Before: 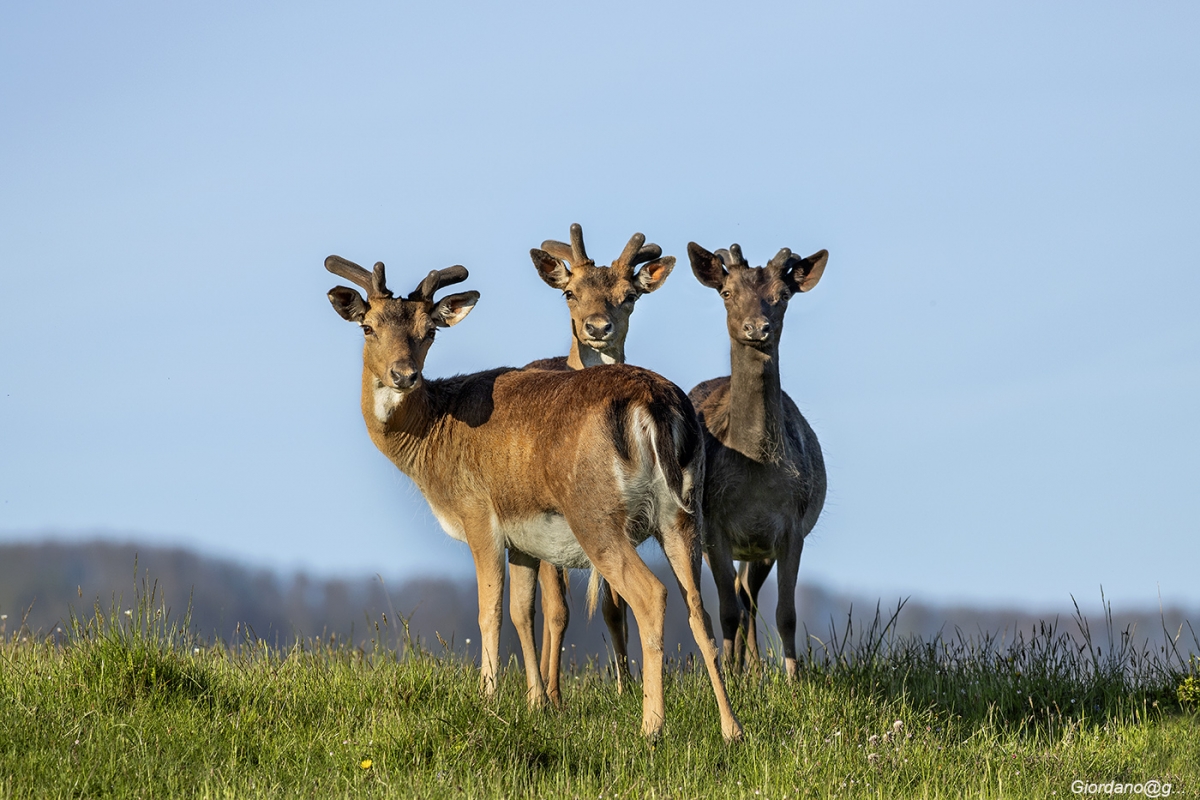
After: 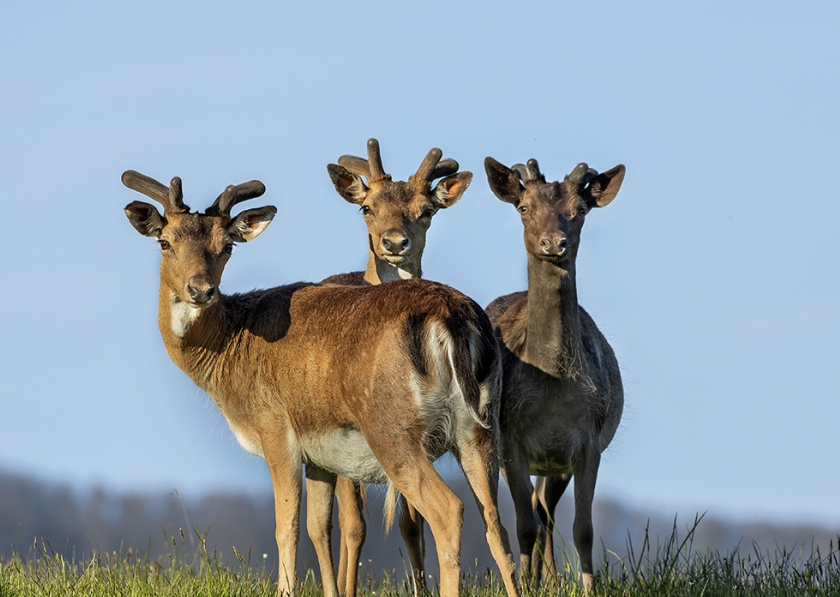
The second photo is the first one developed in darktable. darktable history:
crop and rotate: left 16.986%, top 10.774%, right 13.013%, bottom 14.52%
shadows and highlights: shadows 25.47, highlights -23.88
